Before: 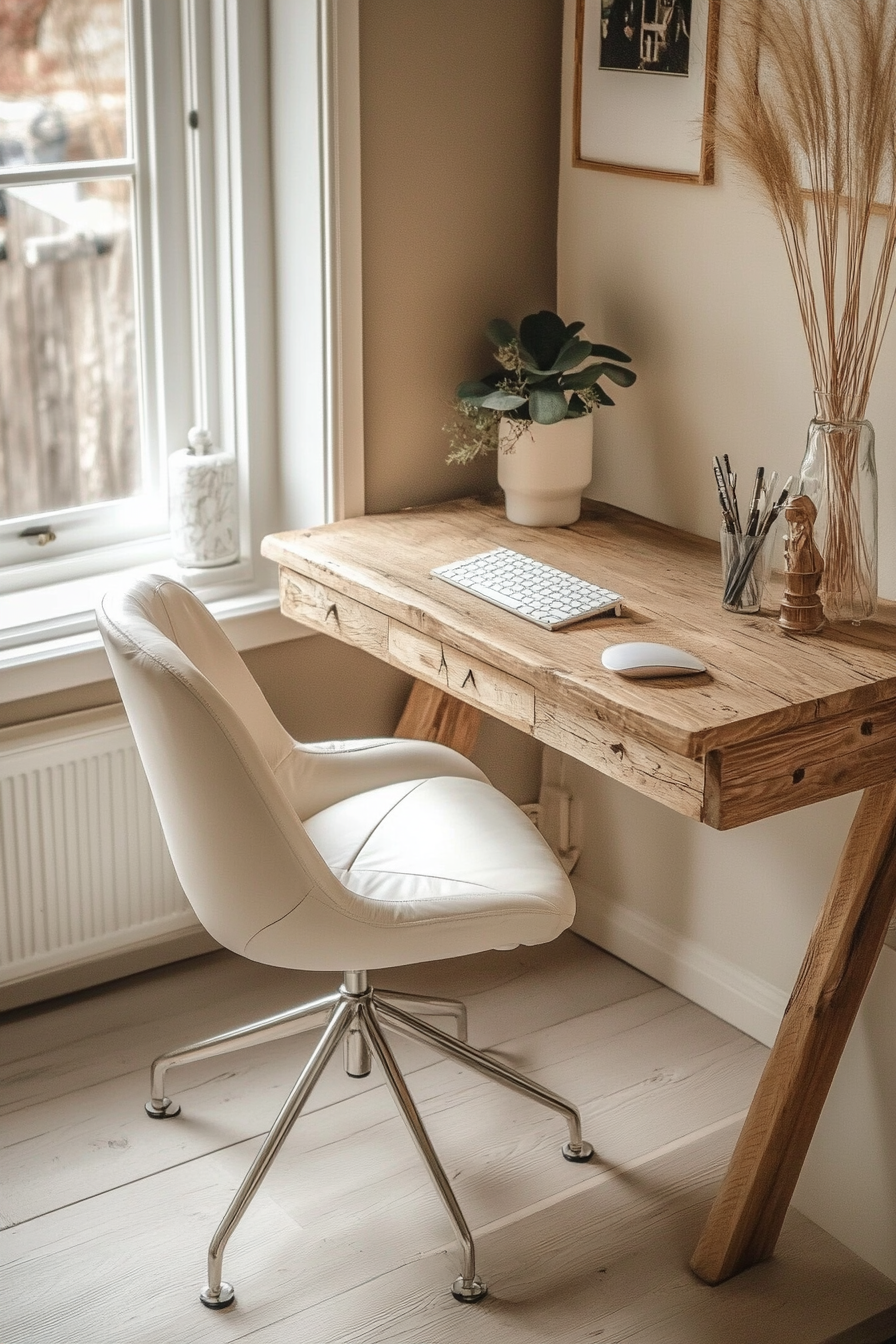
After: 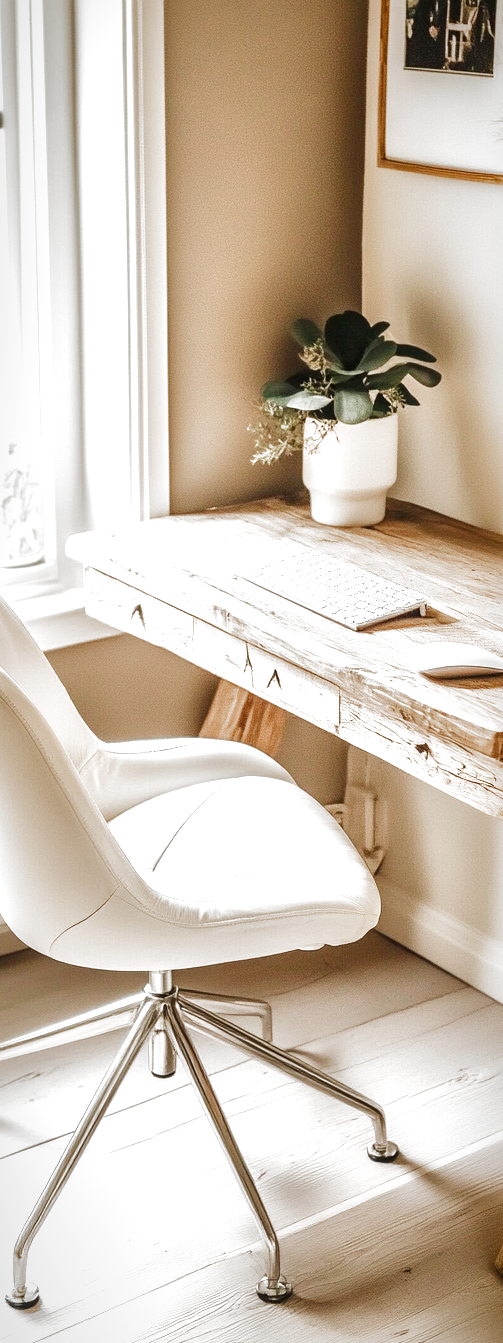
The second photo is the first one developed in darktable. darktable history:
crop: left 21.861%, right 21.991%, bottom 0%
filmic rgb: black relative exposure -9.54 EV, white relative exposure 3.04 EV, hardness 6.15, preserve chrominance no, color science v5 (2021), contrast in shadows safe, contrast in highlights safe
exposure: black level correction 0, exposure 1.2 EV, compensate highlight preservation false
local contrast: mode bilateral grid, contrast 20, coarseness 51, detail 173%, midtone range 0.2
vignetting: fall-off start 87.2%, brightness -0.243, saturation 0.153, center (-0.016, 0), automatic ratio true, unbound false
contrast brightness saturation: contrast 0.037, saturation 0.15
tone equalizer: -8 EV -0.454 EV, -7 EV -0.354 EV, -6 EV -0.326 EV, -5 EV -0.2 EV, -3 EV 0.217 EV, -2 EV 0.312 EV, -1 EV 0.391 EV, +0 EV 0.413 EV, edges refinement/feathering 500, mask exposure compensation -1.57 EV, preserve details no
